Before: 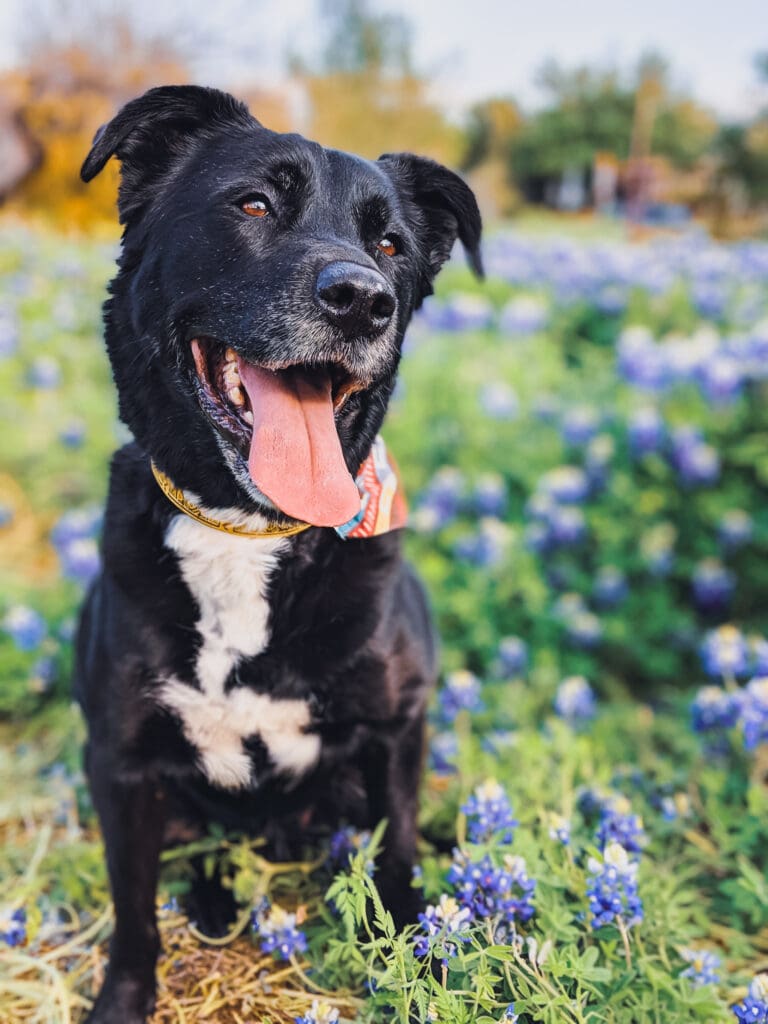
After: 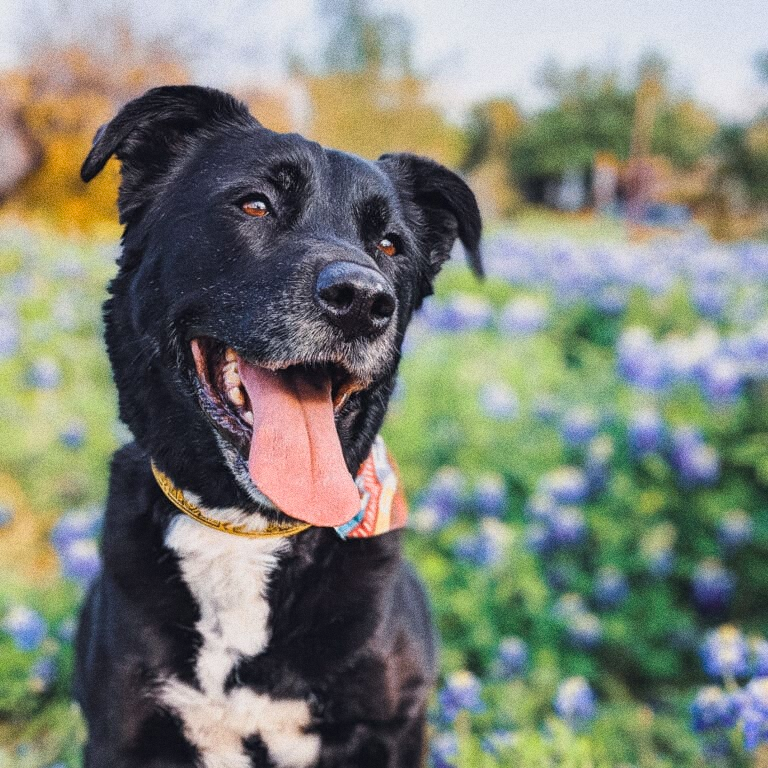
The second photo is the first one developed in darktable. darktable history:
grain: coarseness 0.09 ISO, strength 40%
tone equalizer: -8 EV -0.55 EV
crop: bottom 24.988%
